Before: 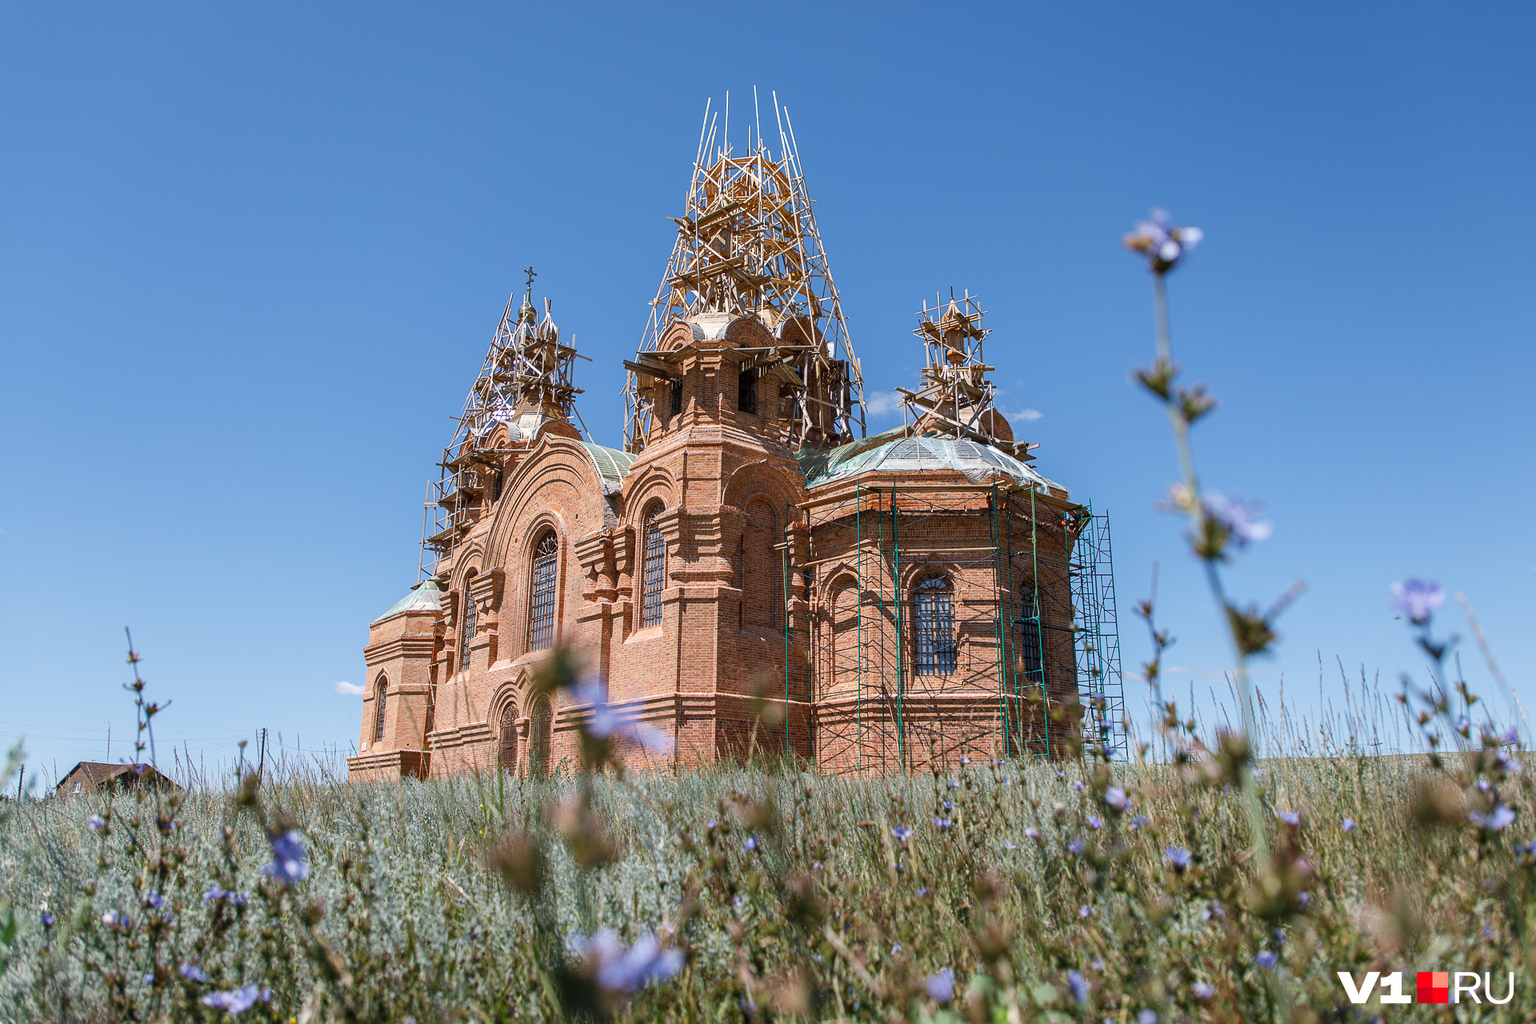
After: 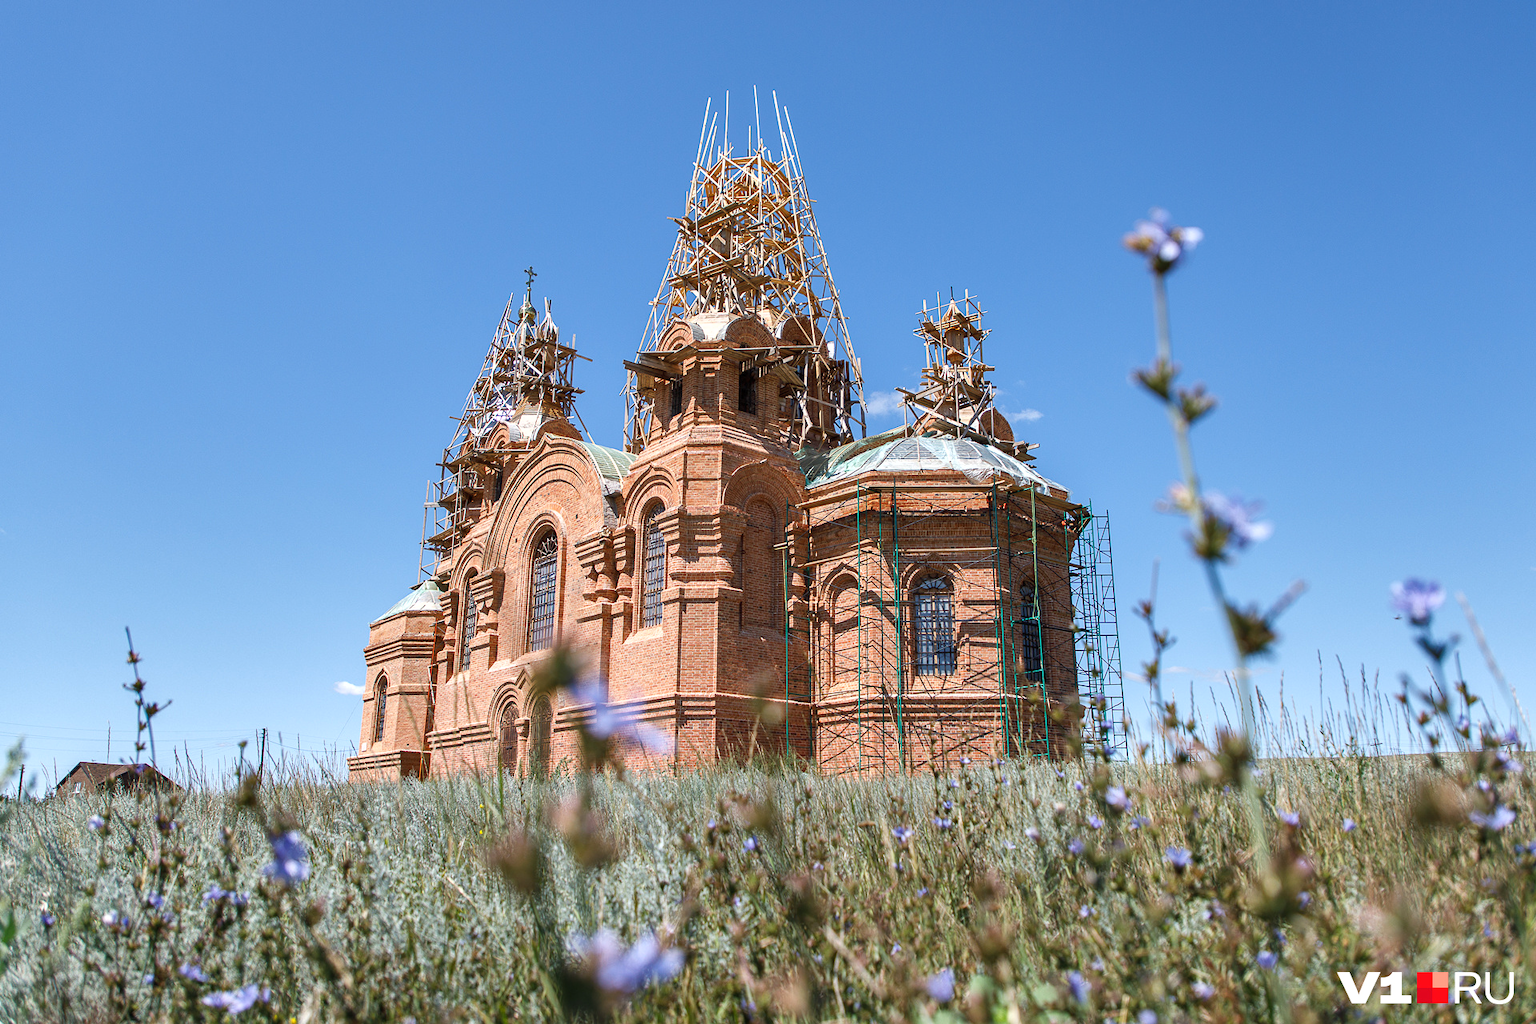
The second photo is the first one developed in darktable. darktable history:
shadows and highlights: shadows 13.88, white point adjustment 1.2, soften with gaussian
exposure: exposure 0.296 EV, compensate highlight preservation false
